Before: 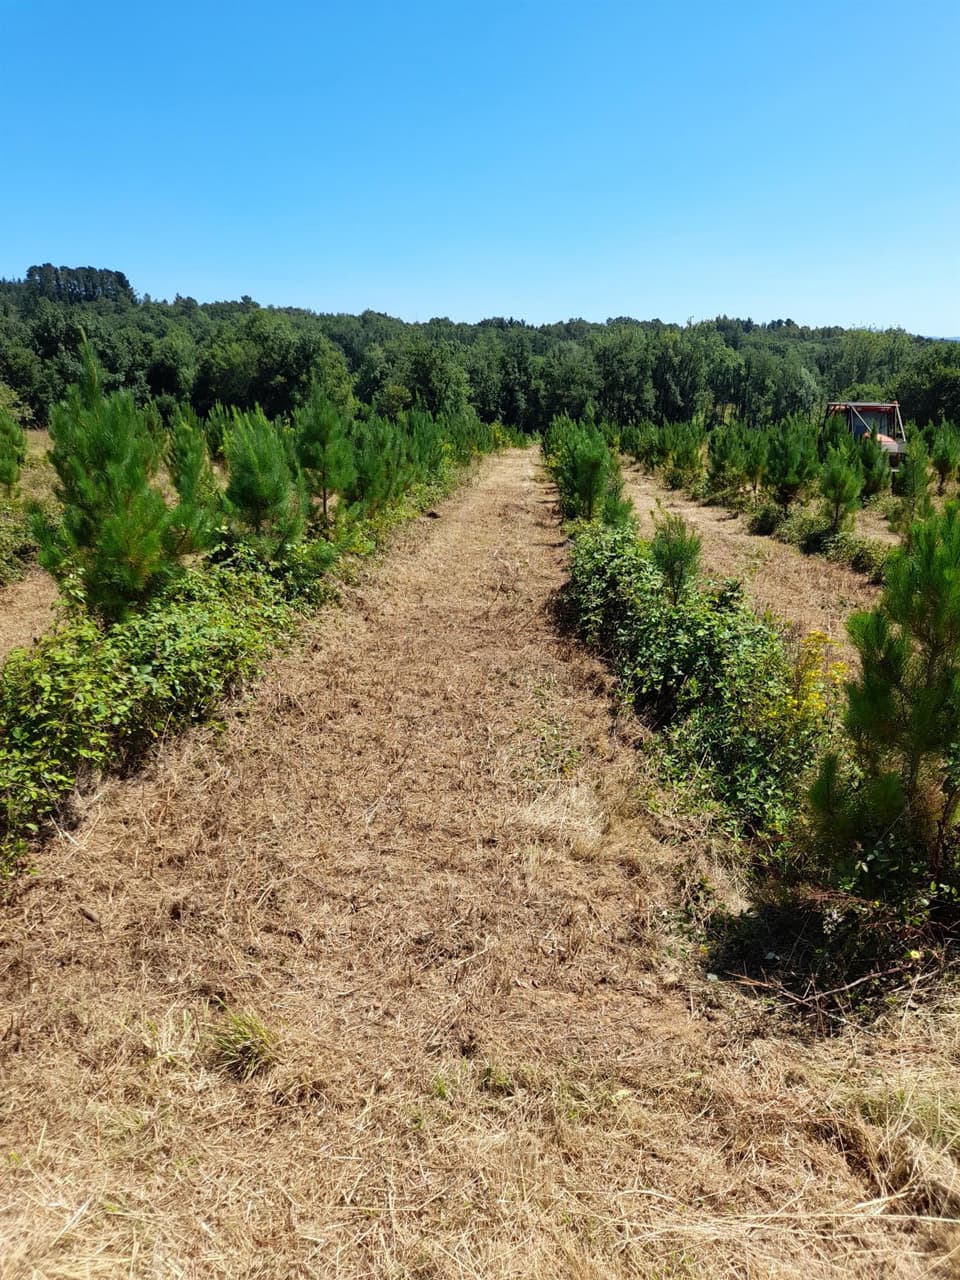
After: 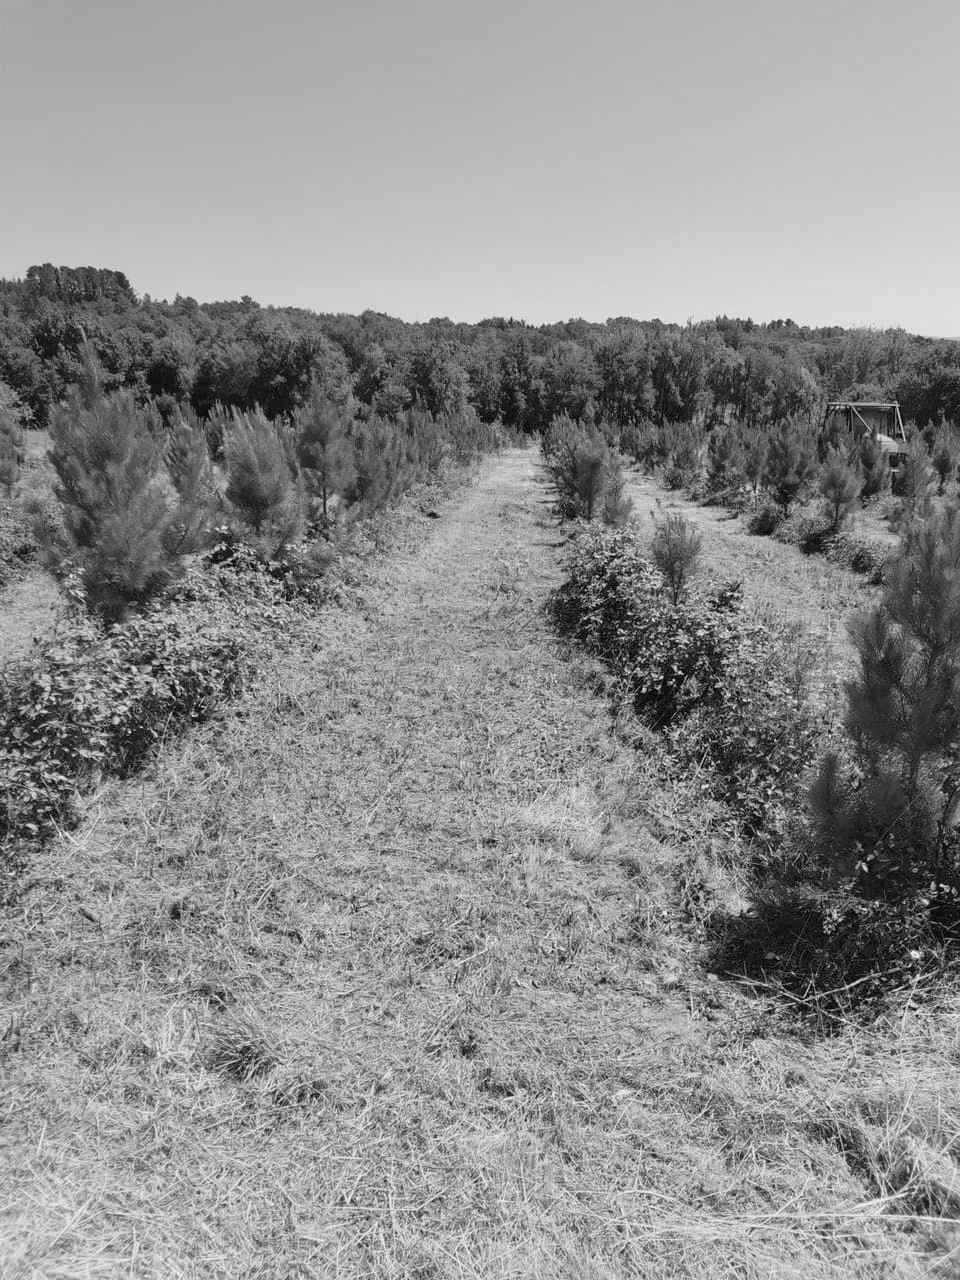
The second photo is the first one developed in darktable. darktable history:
color balance rgb: perceptual saturation grading › global saturation -27.94%, hue shift -2.27°, contrast -21.26%
exposure: exposure 0.367 EV, compensate highlight preservation false
monochrome: on, module defaults
tone equalizer: on, module defaults
